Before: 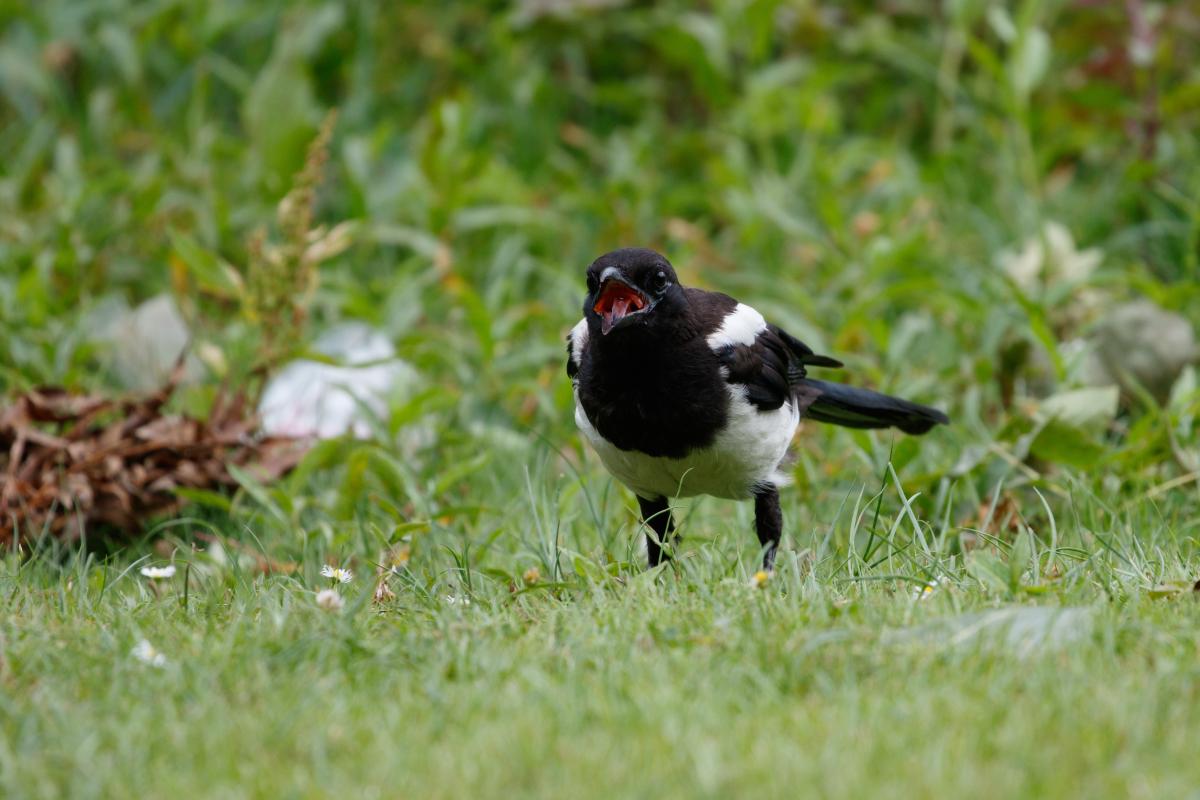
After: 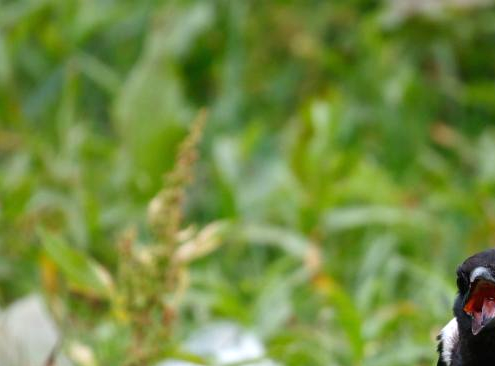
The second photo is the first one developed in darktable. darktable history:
crop and rotate: left 10.868%, top 0.089%, right 47.862%, bottom 54.116%
exposure: black level correction 0, exposure 0.499 EV, compensate highlight preservation false
